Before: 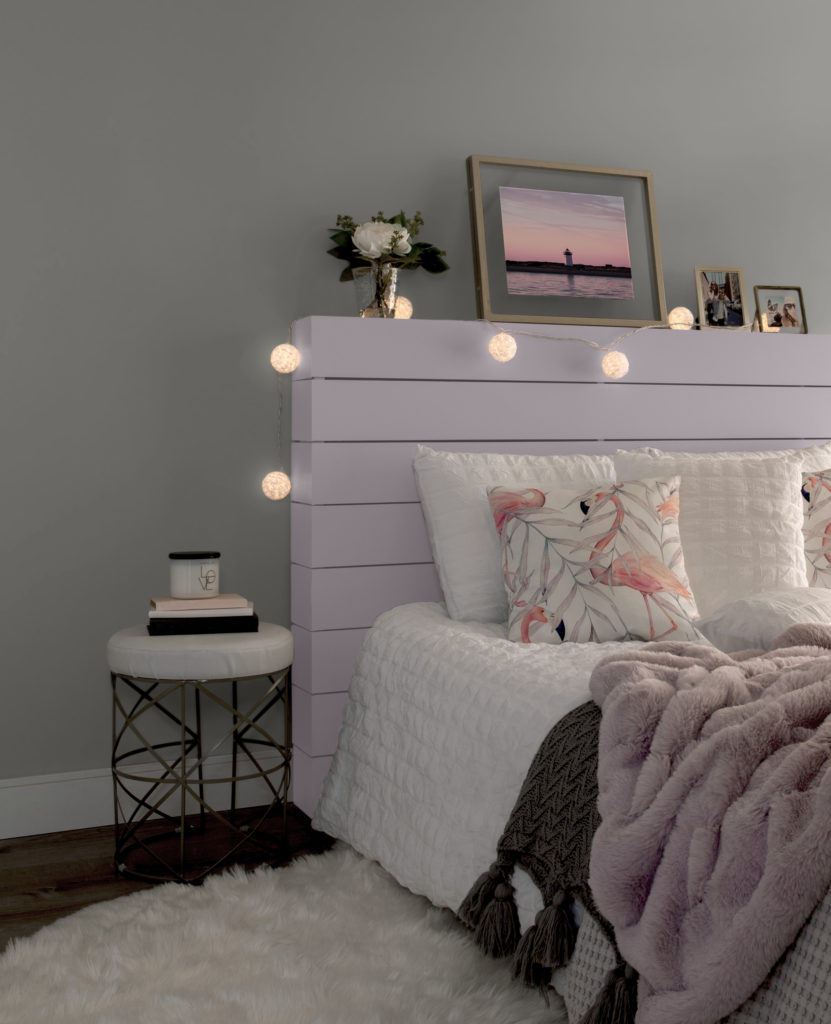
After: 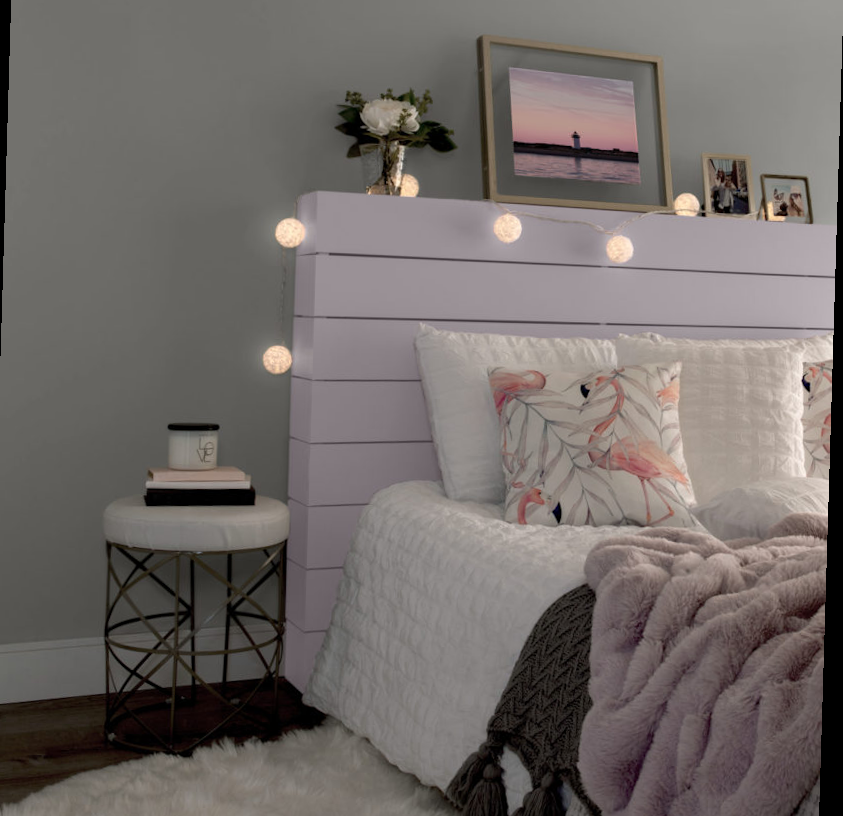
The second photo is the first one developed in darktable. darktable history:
rotate and perspective: rotation 1.72°, automatic cropping off
crop and rotate: left 1.814%, top 12.818%, right 0.25%, bottom 9.225%
